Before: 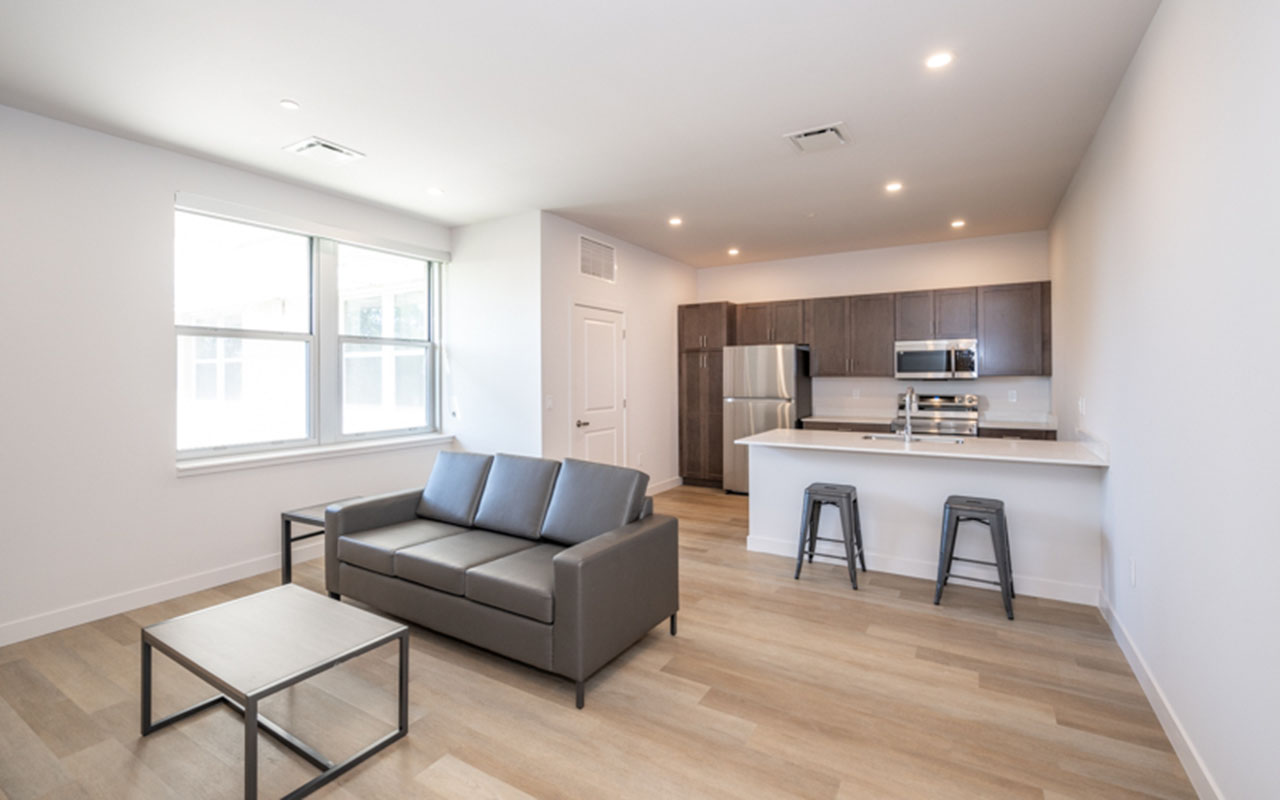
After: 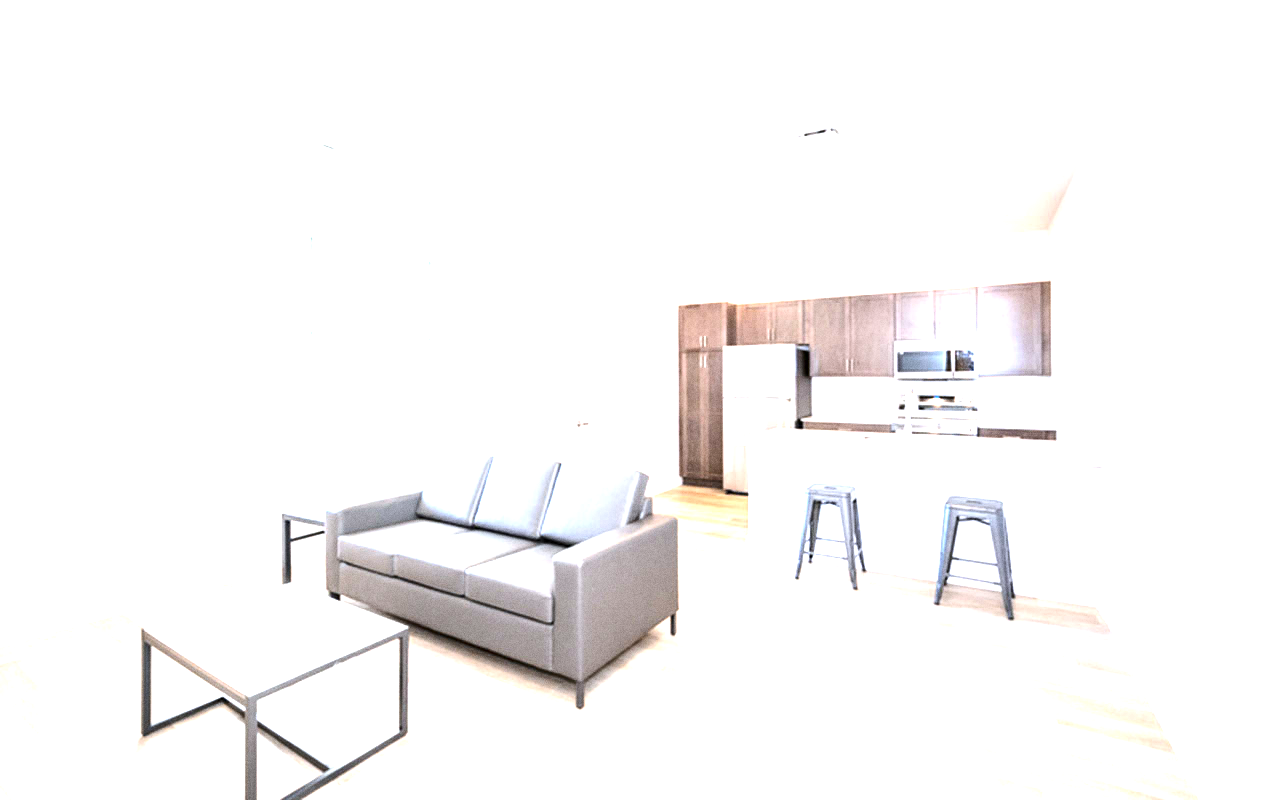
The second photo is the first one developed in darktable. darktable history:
exposure: exposure 2.207 EV, compensate highlight preservation false
white balance: red 0.954, blue 1.079
grain: coarseness 0.09 ISO
tone equalizer: -8 EV -0.417 EV, -7 EV -0.389 EV, -6 EV -0.333 EV, -5 EV -0.222 EV, -3 EV 0.222 EV, -2 EV 0.333 EV, -1 EV 0.389 EV, +0 EV 0.417 EV, edges refinement/feathering 500, mask exposure compensation -1.57 EV, preserve details no
